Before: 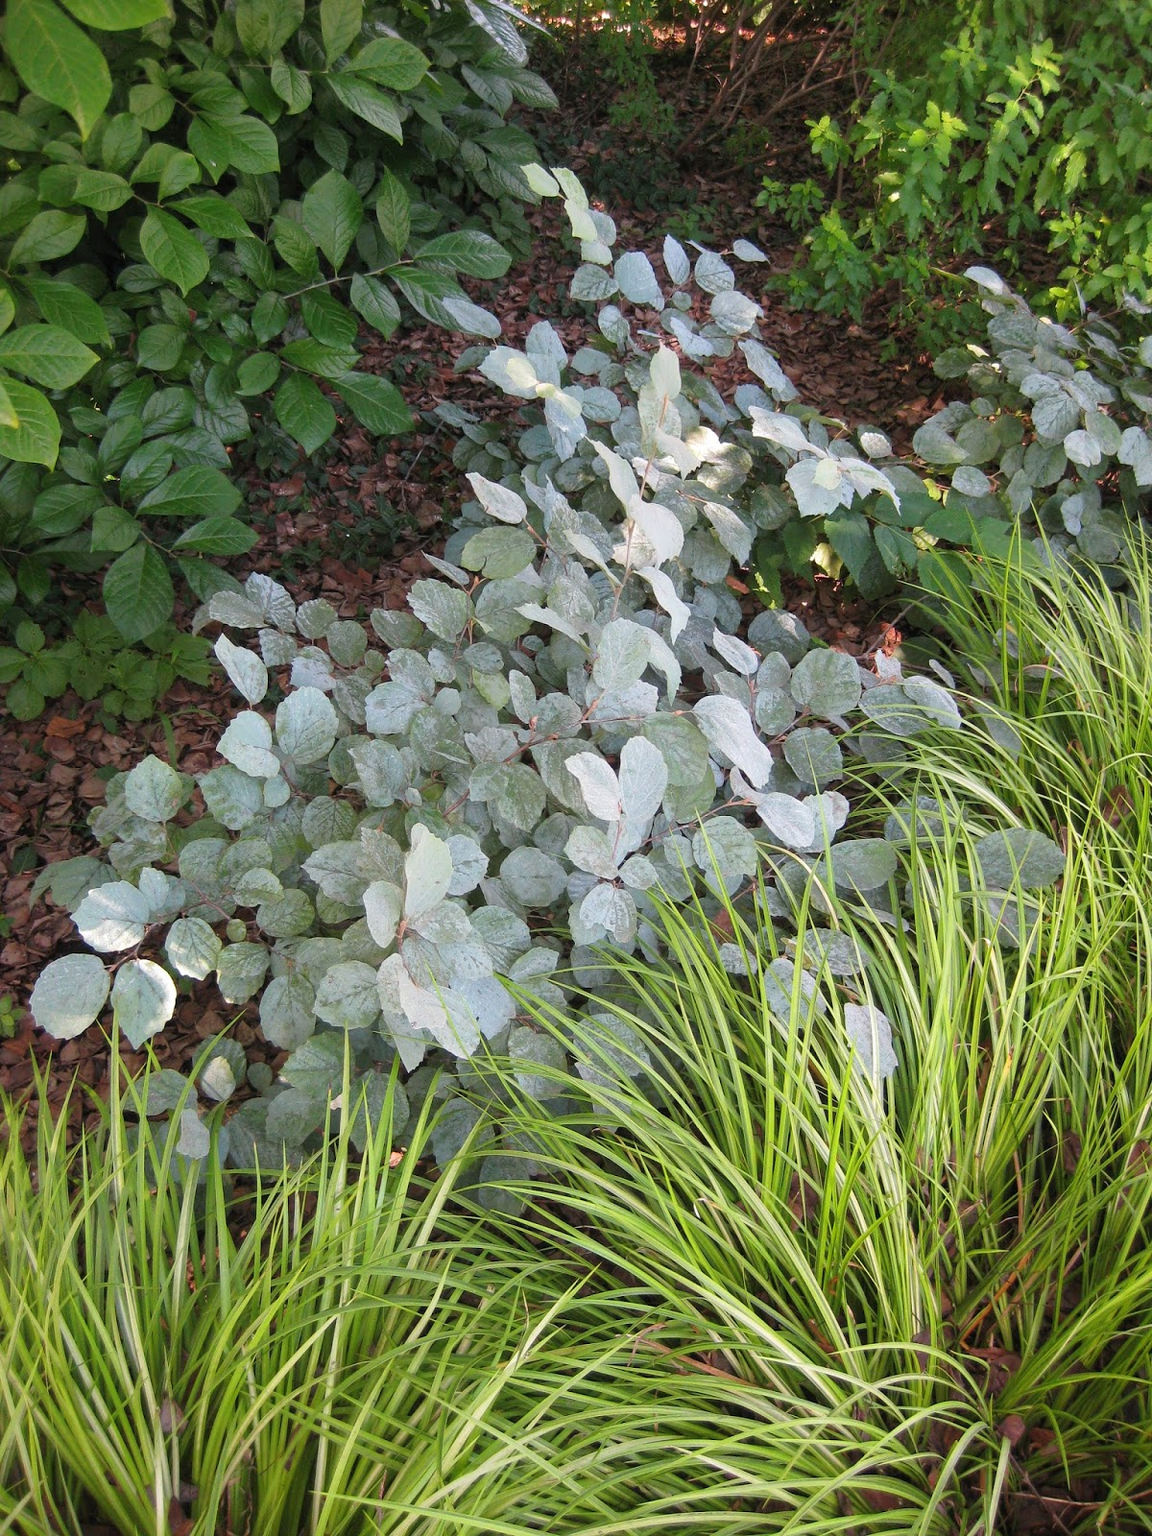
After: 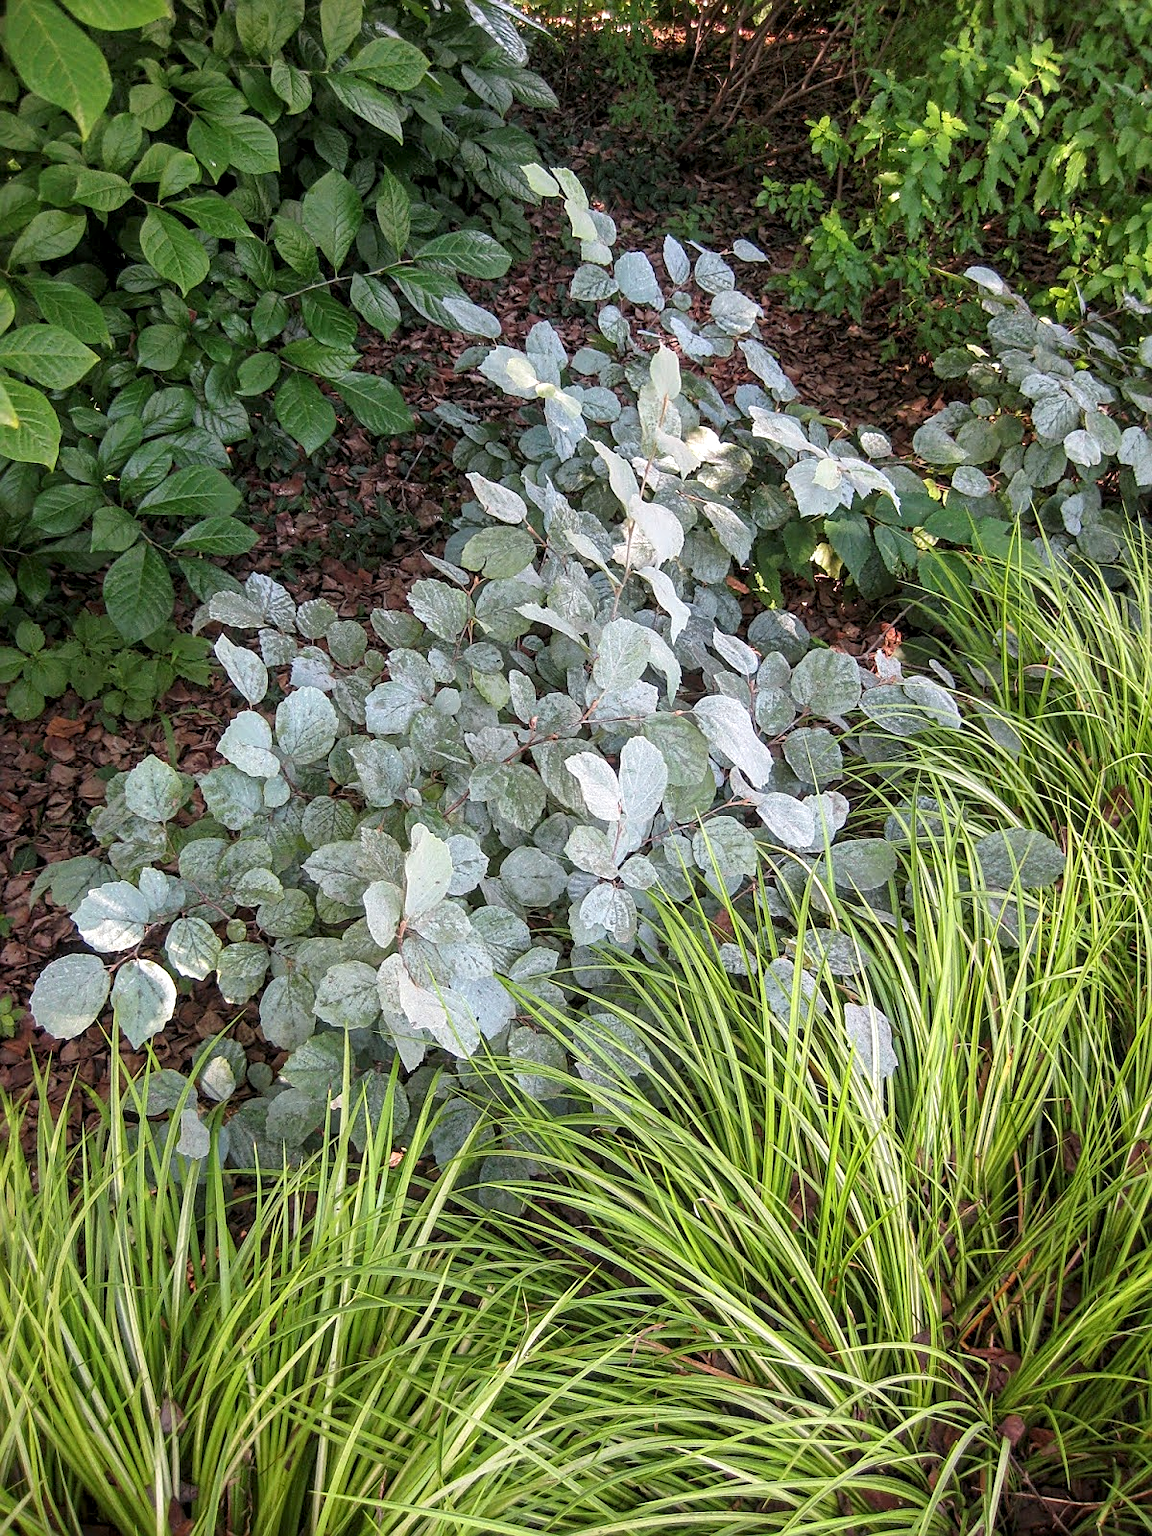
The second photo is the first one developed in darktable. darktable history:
sharpen: on, module defaults
local contrast: highlights 63%, detail 143%, midtone range 0.432
